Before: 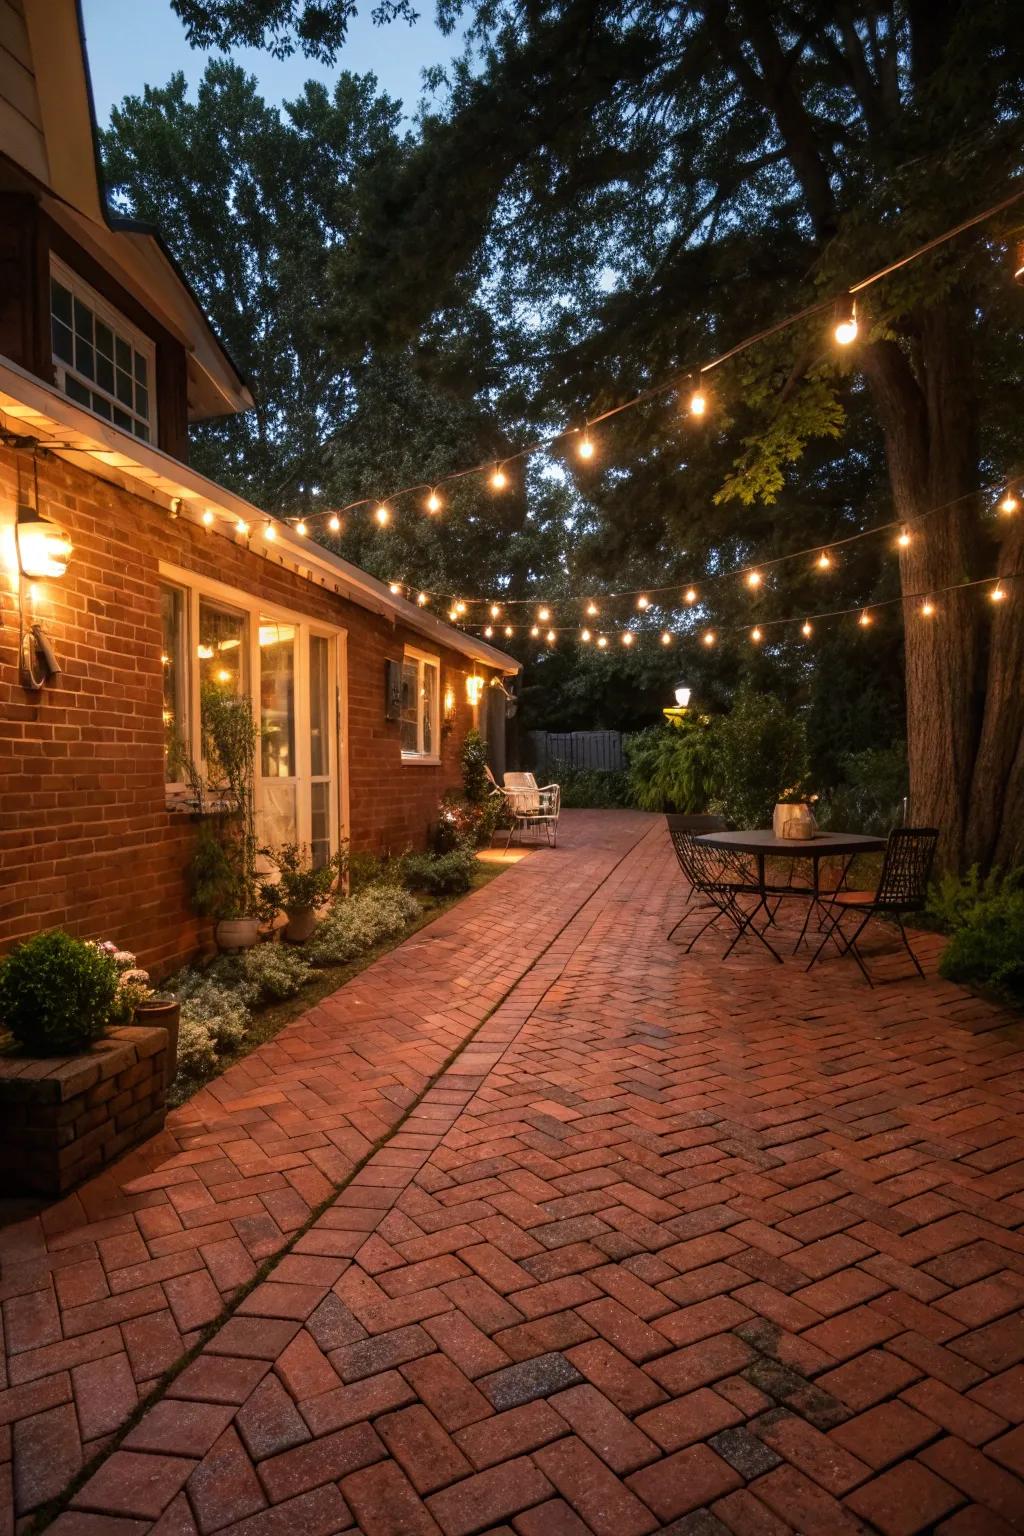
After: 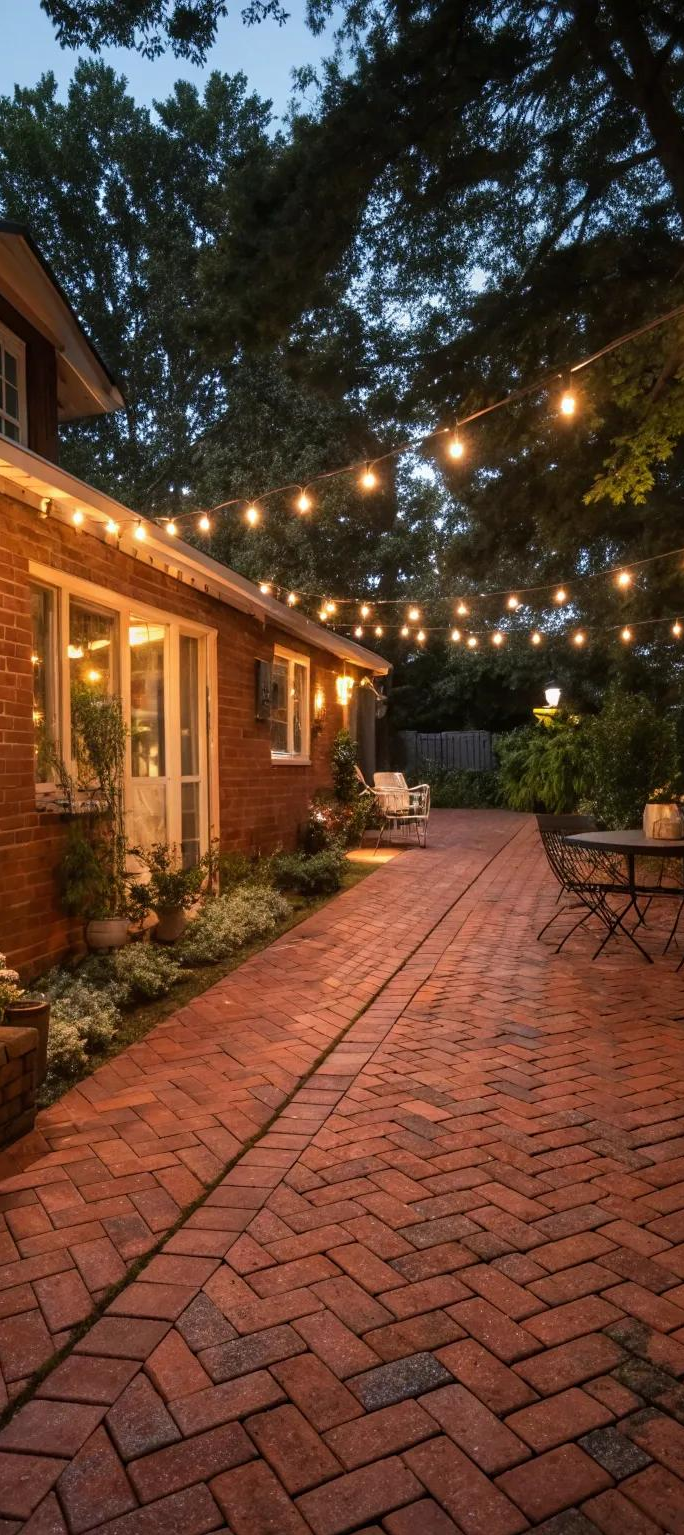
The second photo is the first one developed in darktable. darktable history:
crop and rotate: left 12.721%, right 20.451%
